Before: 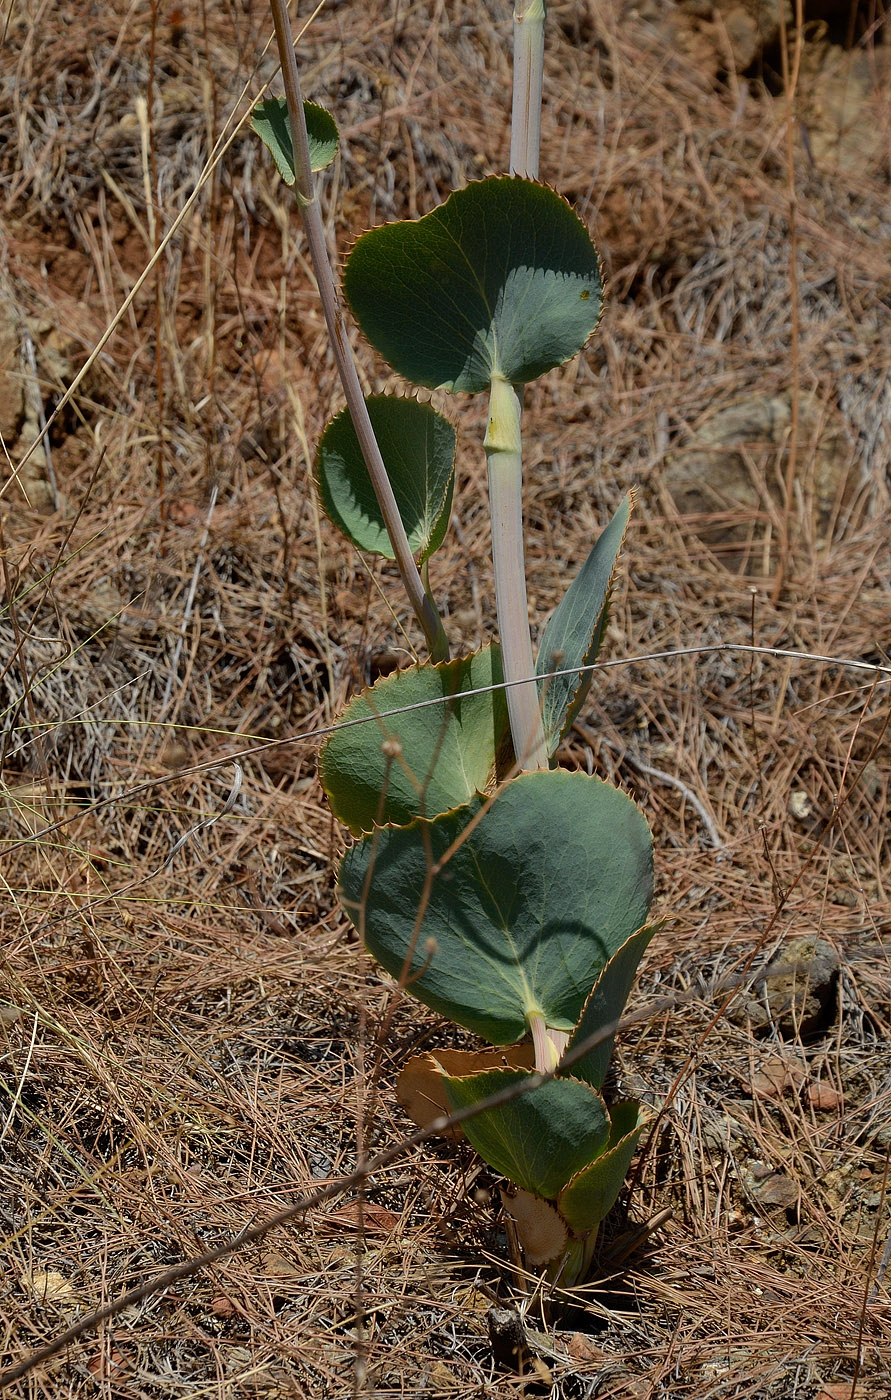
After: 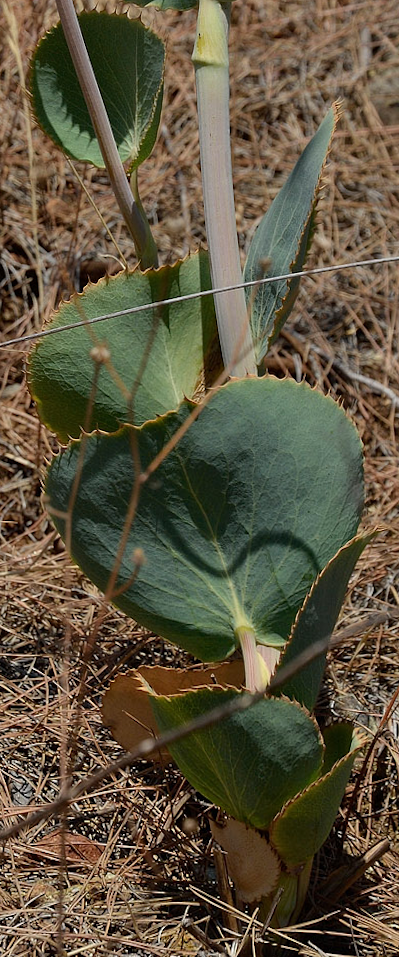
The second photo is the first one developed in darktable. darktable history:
rotate and perspective: rotation 0.215°, lens shift (vertical) -0.139, crop left 0.069, crop right 0.939, crop top 0.002, crop bottom 0.996
crop: left 31.379%, top 24.658%, right 20.326%, bottom 6.628%
